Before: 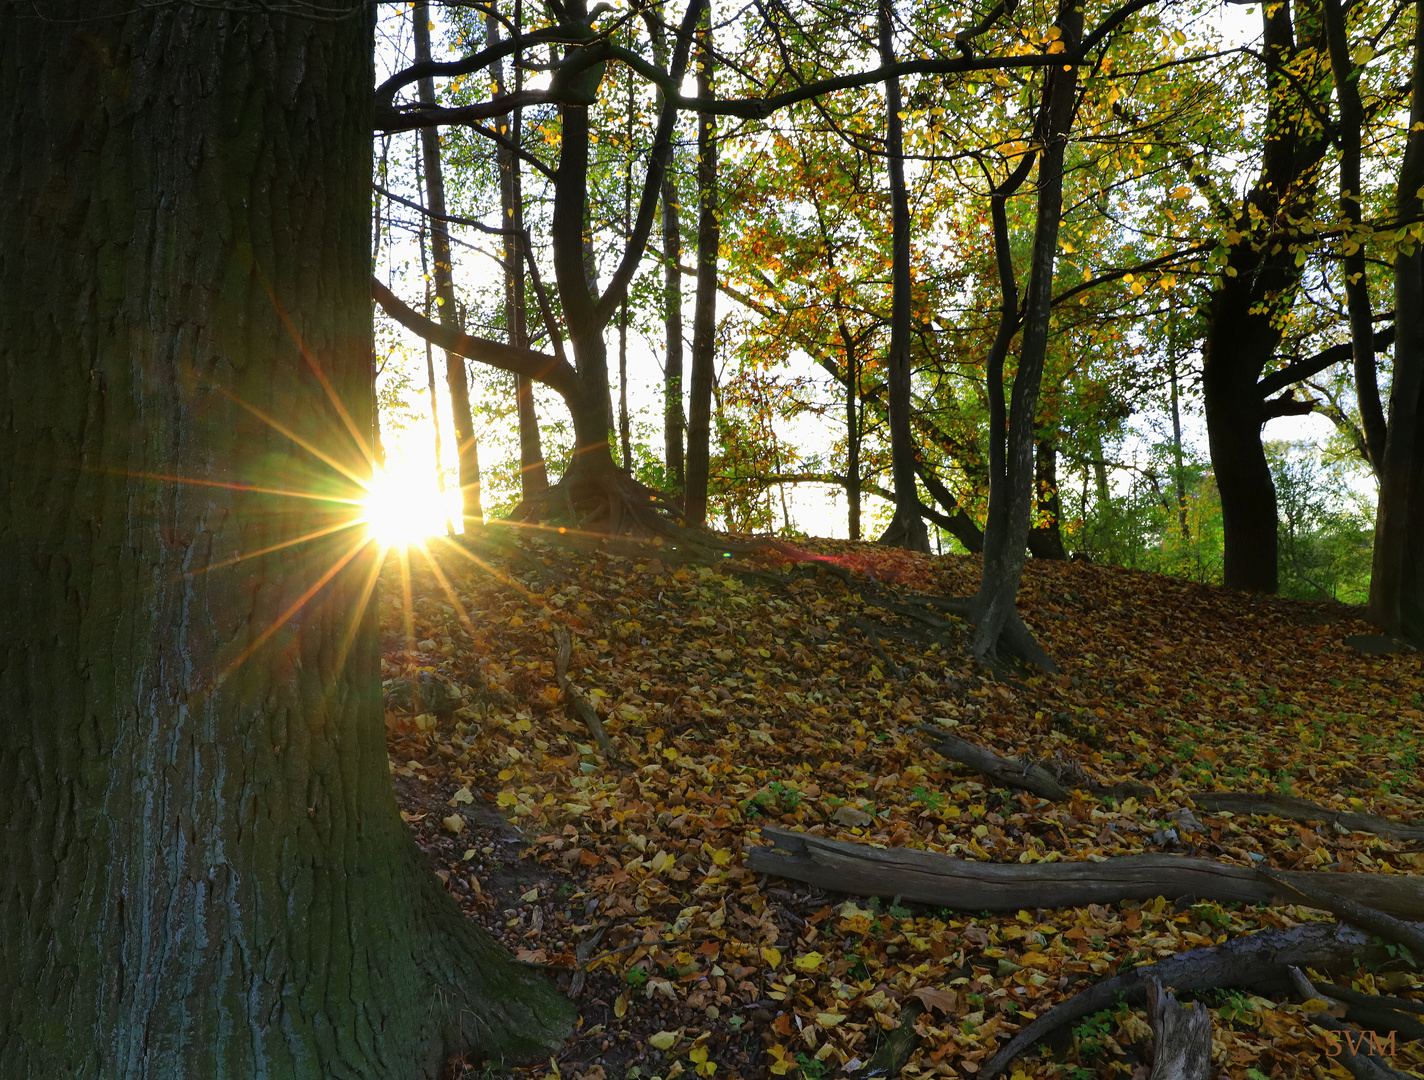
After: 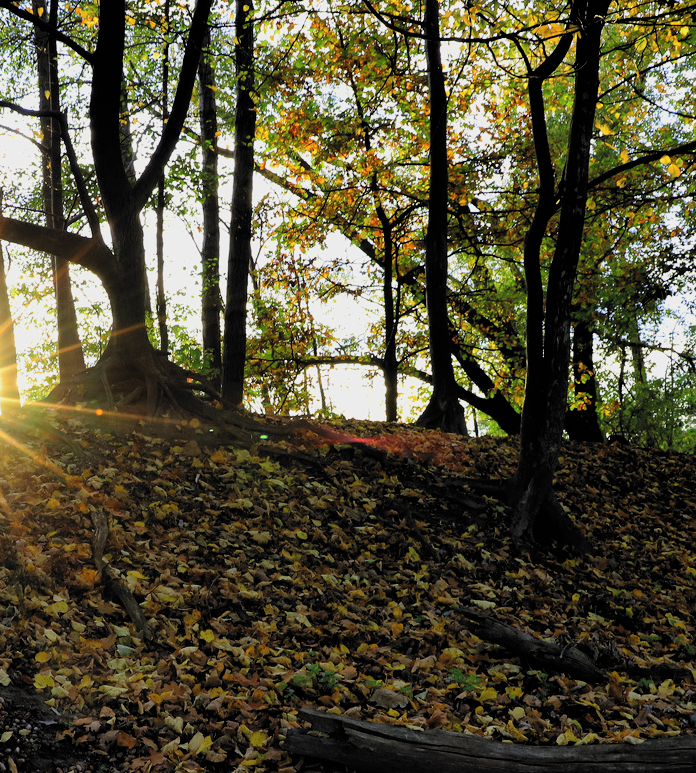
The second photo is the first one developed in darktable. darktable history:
filmic rgb: black relative exposure -5.07 EV, white relative exposure 3.19 EV, hardness 3.46, contrast 1.186, highlights saturation mix -31.41%, color science v6 (2022)
crop: left 32.526%, top 10.95%, right 18.533%, bottom 17.416%
